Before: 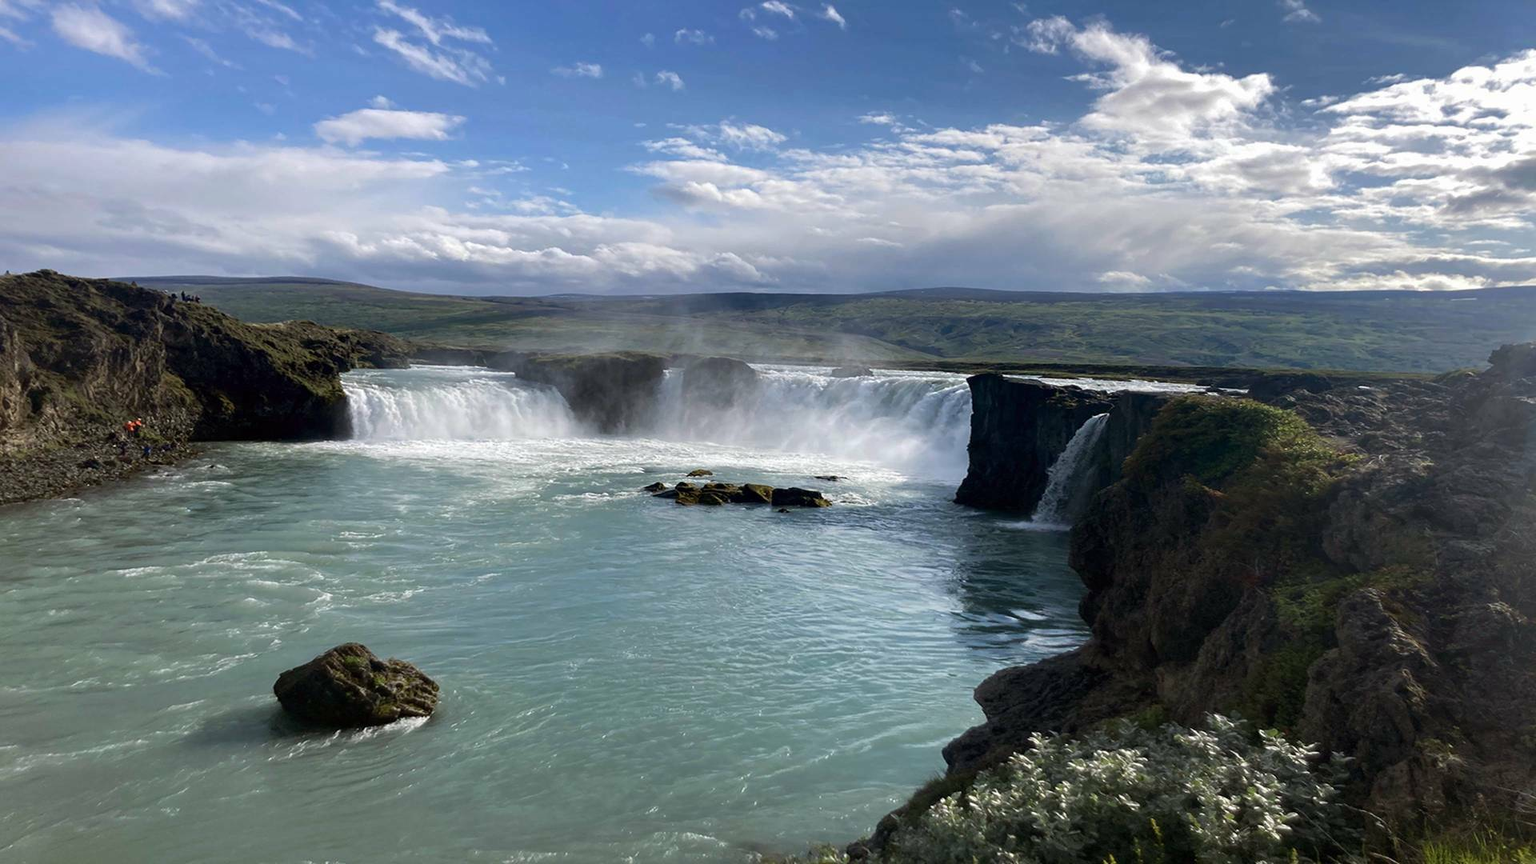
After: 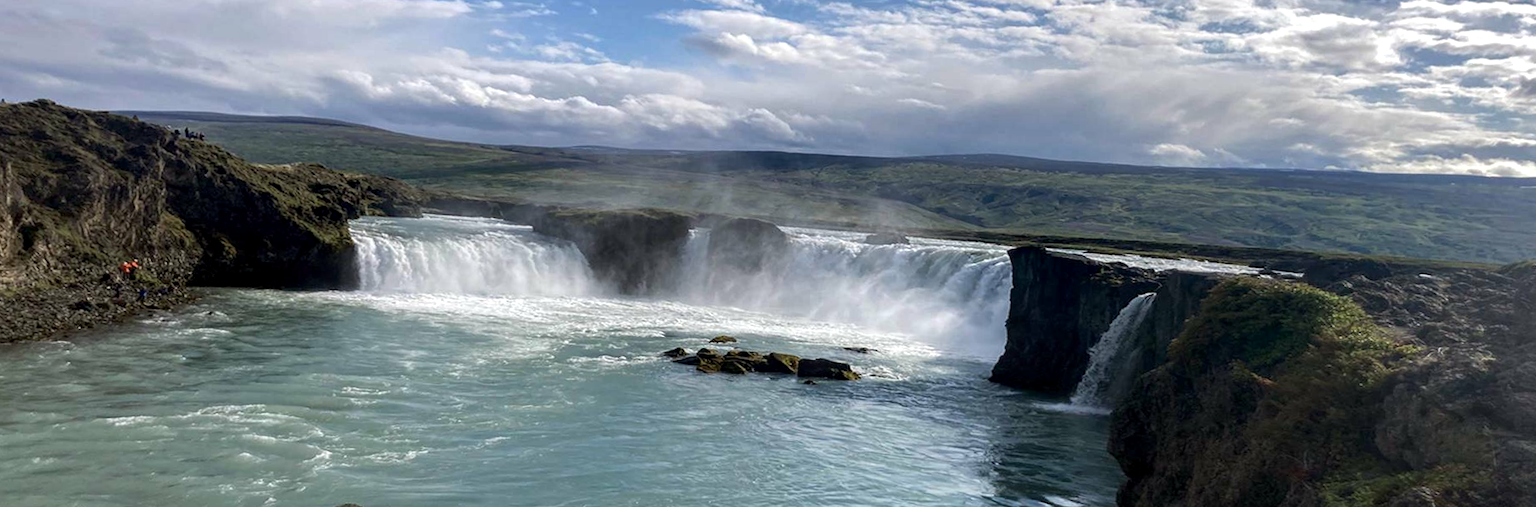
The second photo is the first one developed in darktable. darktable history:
crop: left 1.744%, top 19.225%, right 5.069%, bottom 28.357%
rotate and perspective: rotation 2.17°, automatic cropping off
local contrast: on, module defaults
